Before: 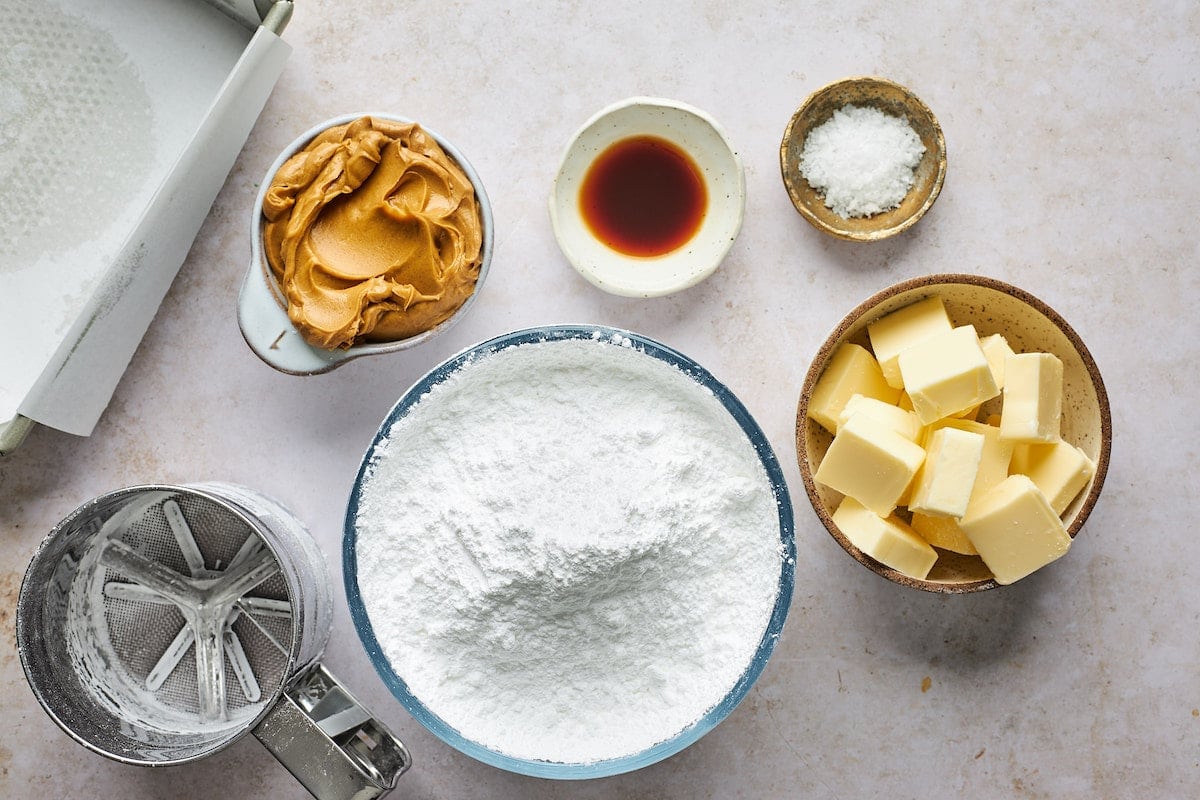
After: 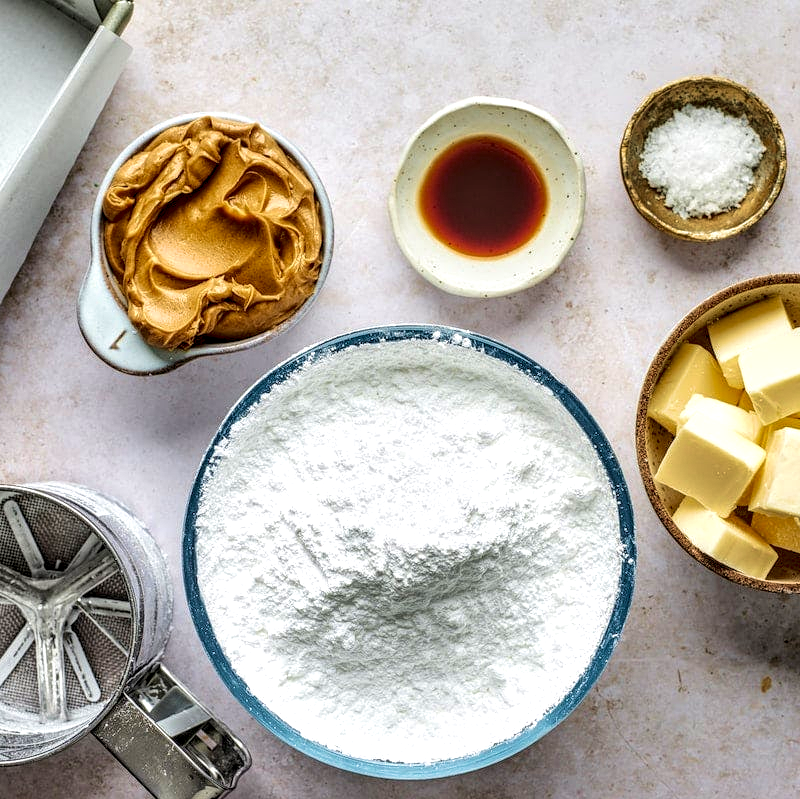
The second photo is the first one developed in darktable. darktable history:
crop and rotate: left 13.379%, right 19.898%
local contrast: highlights 5%, shadows 7%, detail 182%
velvia: strength 44.36%
